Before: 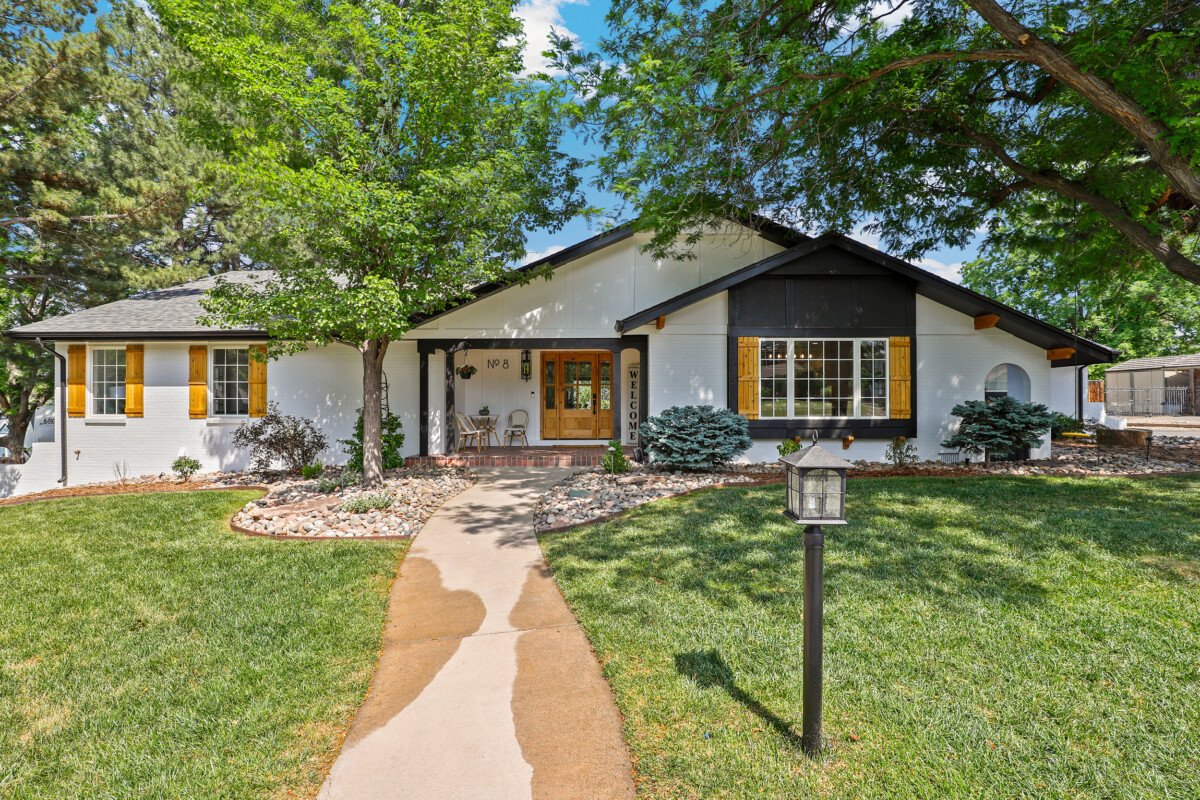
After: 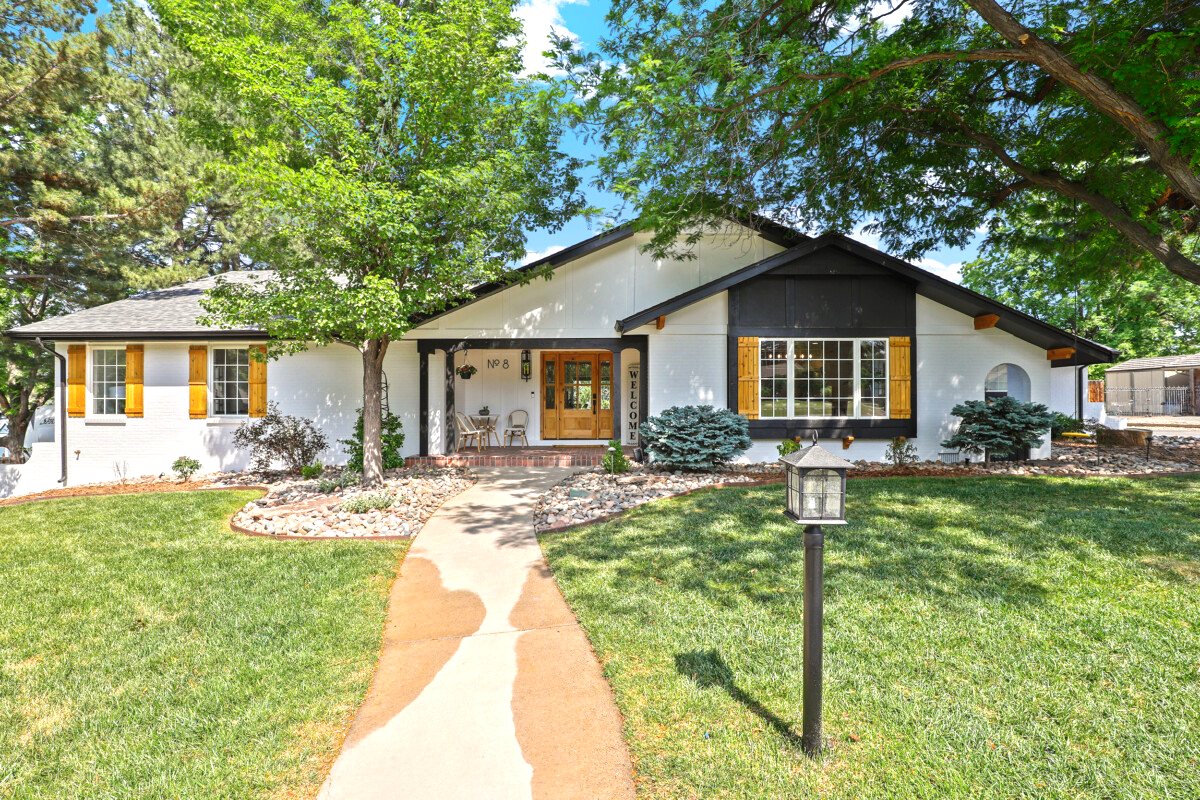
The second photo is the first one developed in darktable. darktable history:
exposure: black level correction -0.002, exposure 0.53 EV, compensate highlight preservation false
shadows and highlights: shadows -70.04, highlights 34.12, soften with gaussian
